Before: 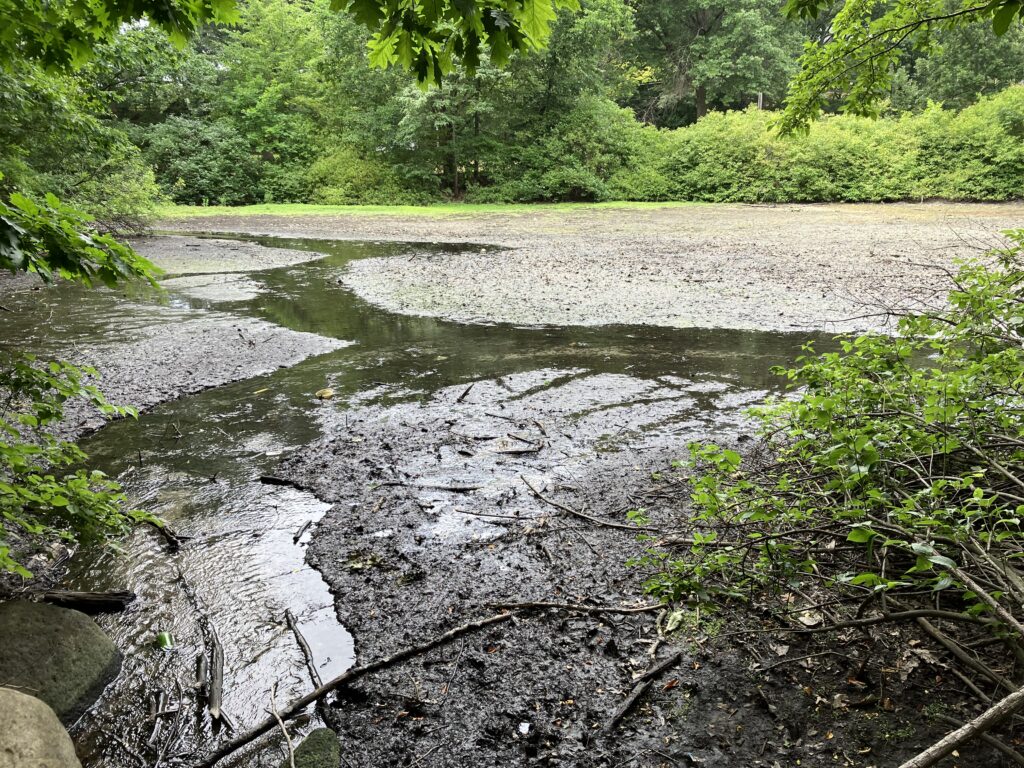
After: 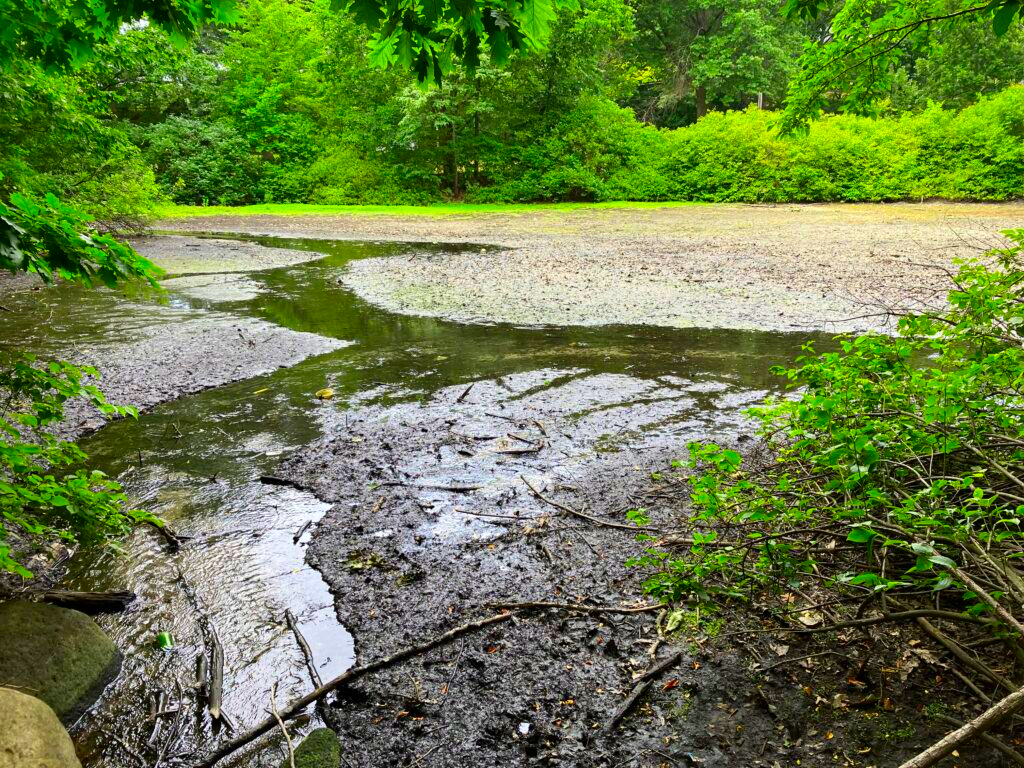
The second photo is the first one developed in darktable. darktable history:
color correction: highlights b* 0.014, saturation 2.19
